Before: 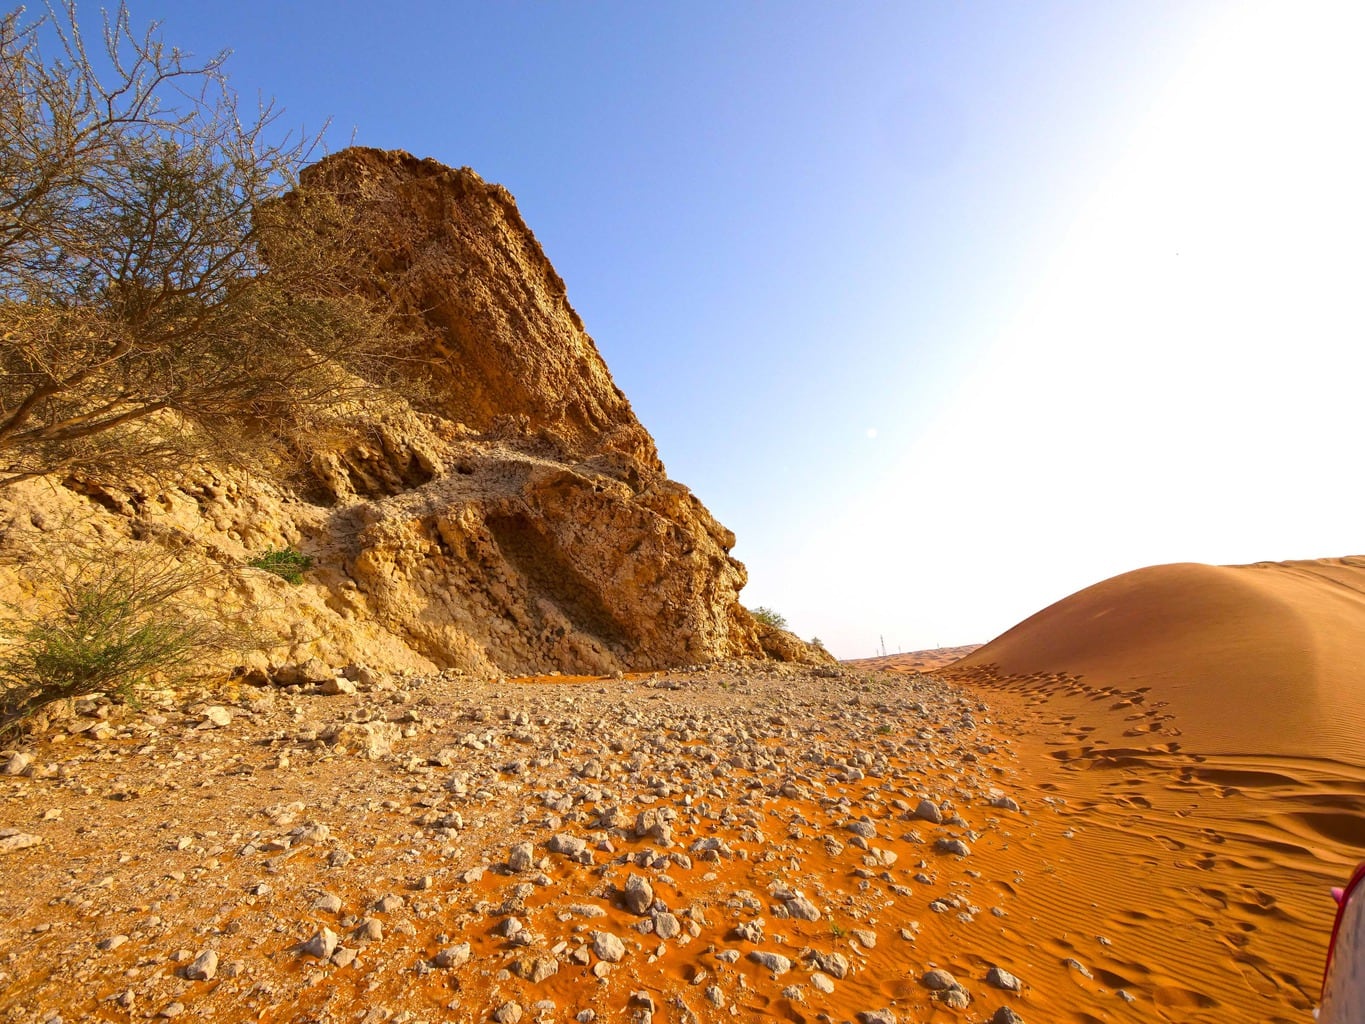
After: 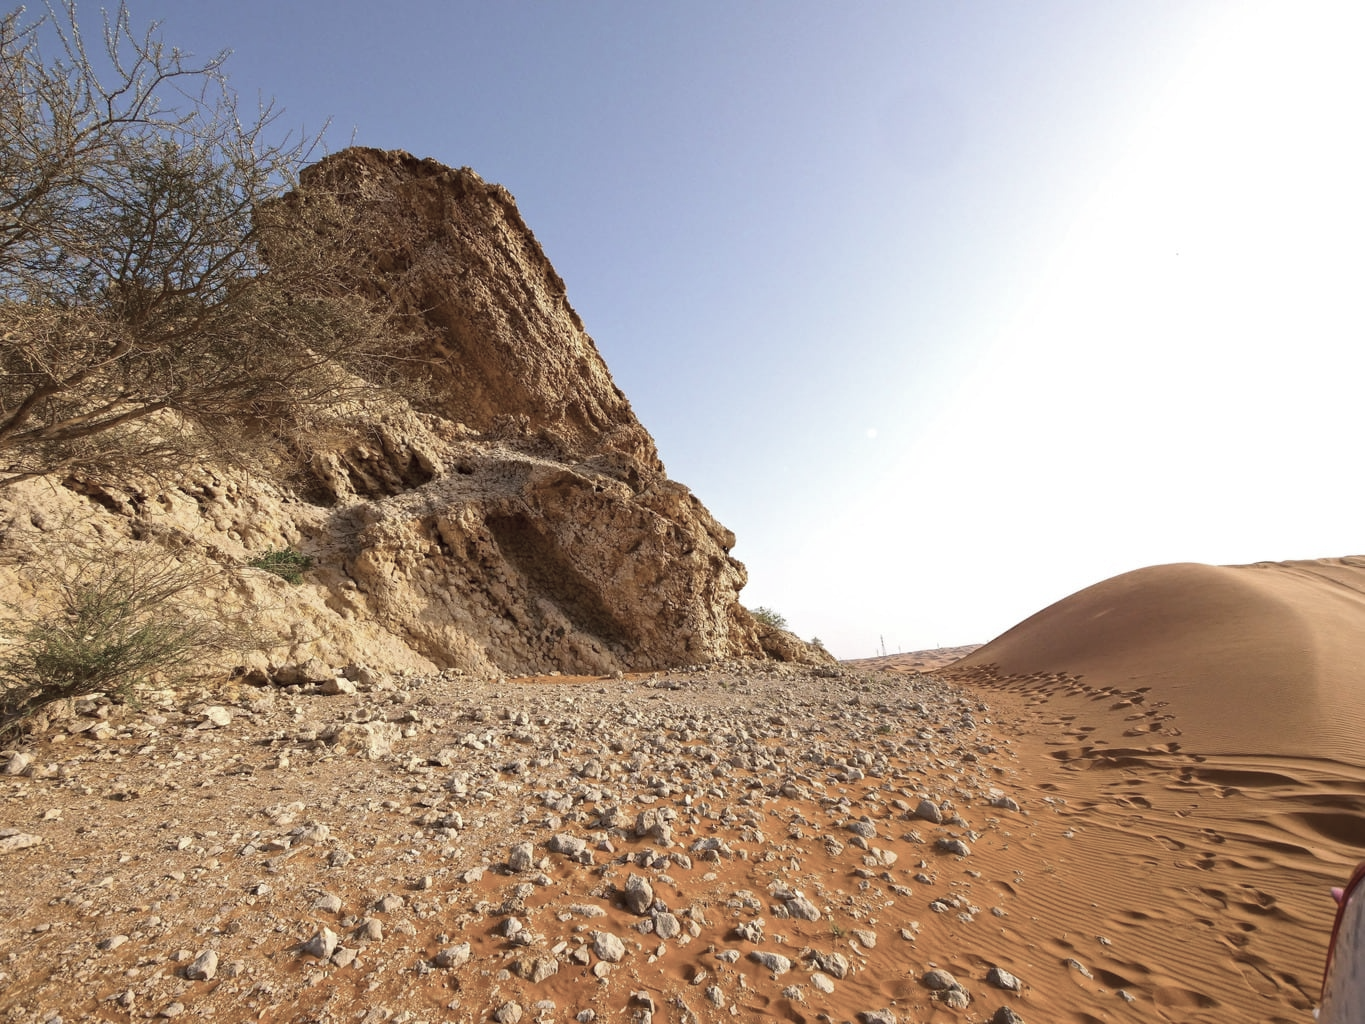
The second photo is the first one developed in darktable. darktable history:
color correction: highlights b* -0.038, saturation 0.504
